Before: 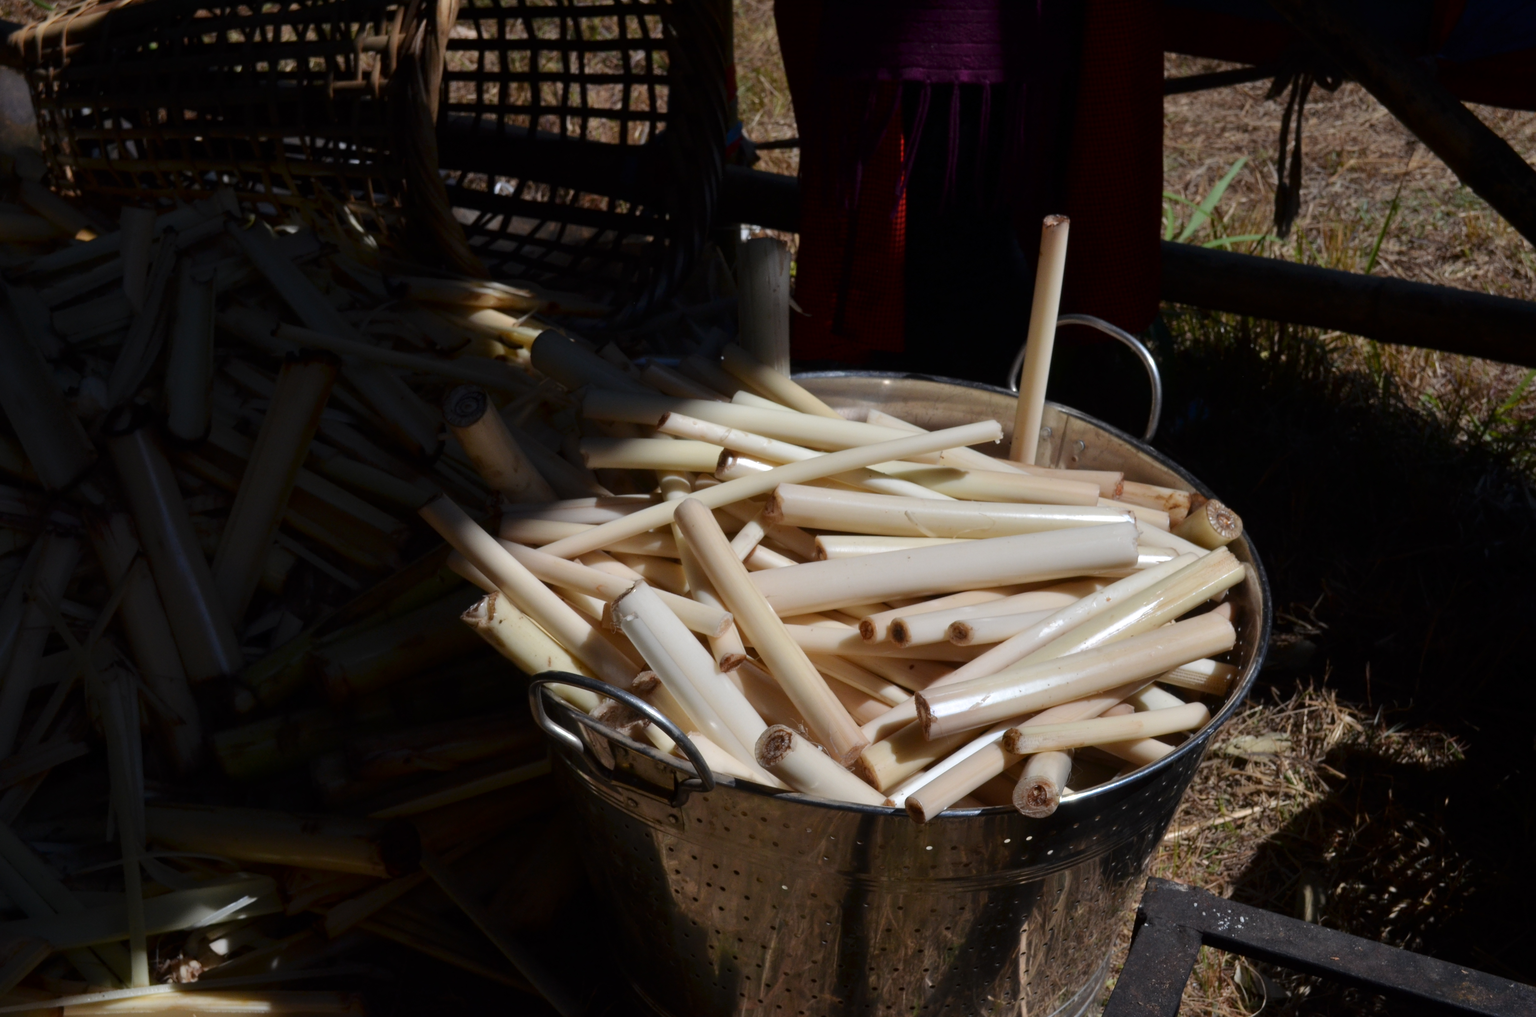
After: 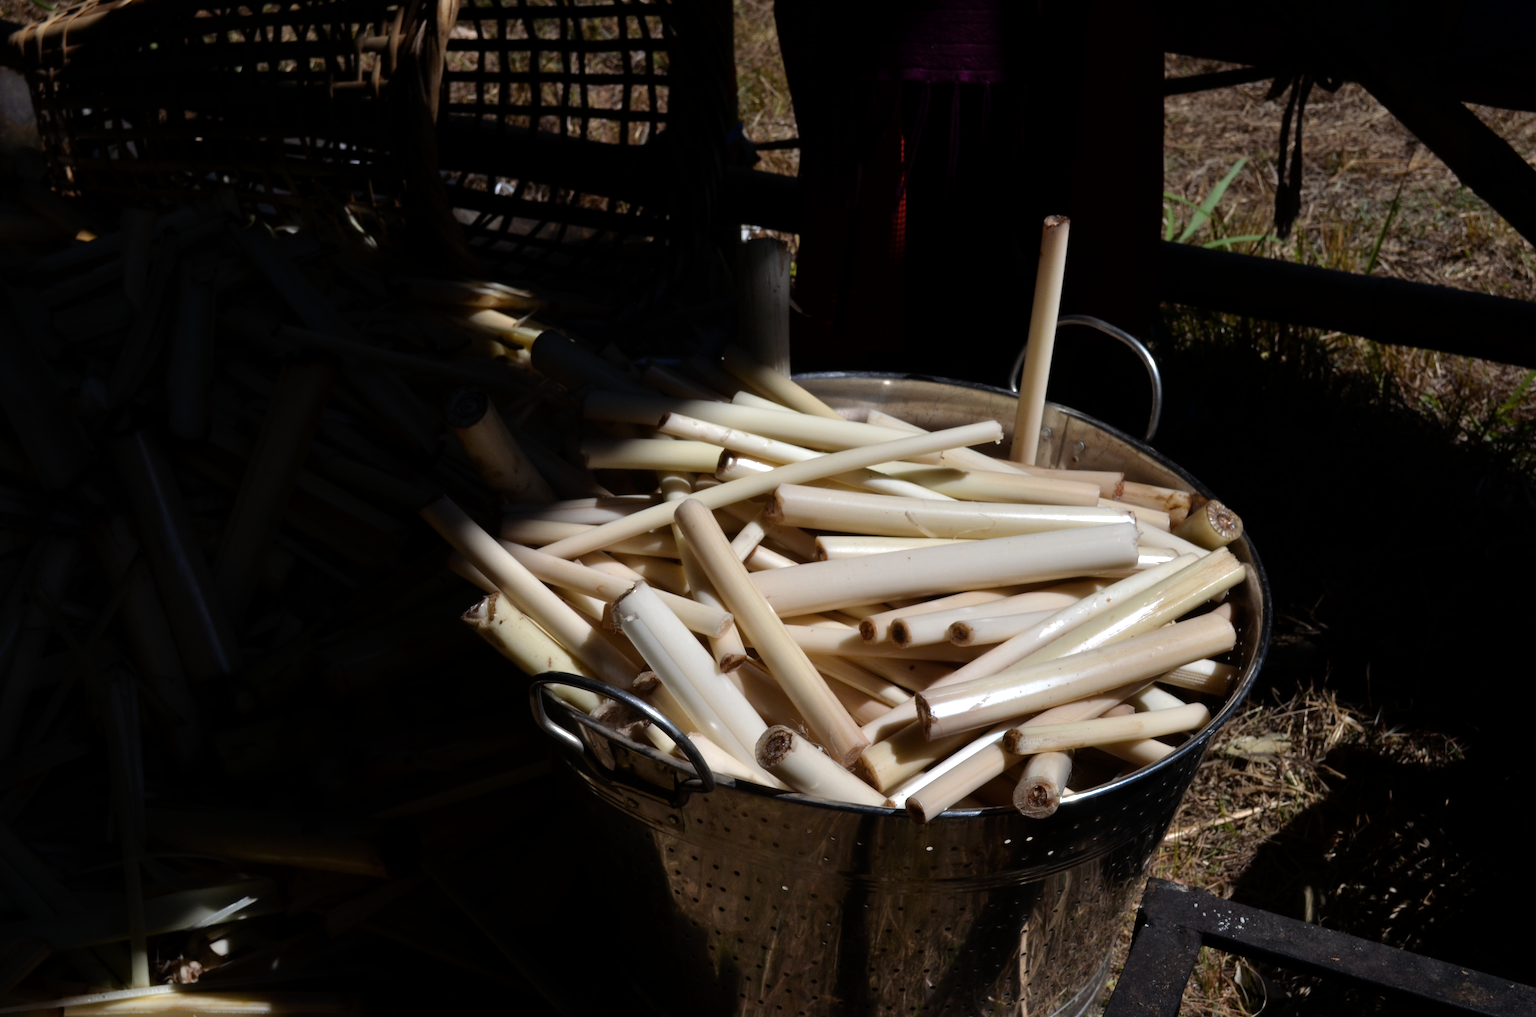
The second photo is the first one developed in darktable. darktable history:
color balance rgb: shadows lift › luminance -10%, power › luminance -9%, linear chroma grading › global chroma 10%, global vibrance 10%, contrast 15%, saturation formula JzAzBz (2021)
contrast brightness saturation: saturation -0.05
